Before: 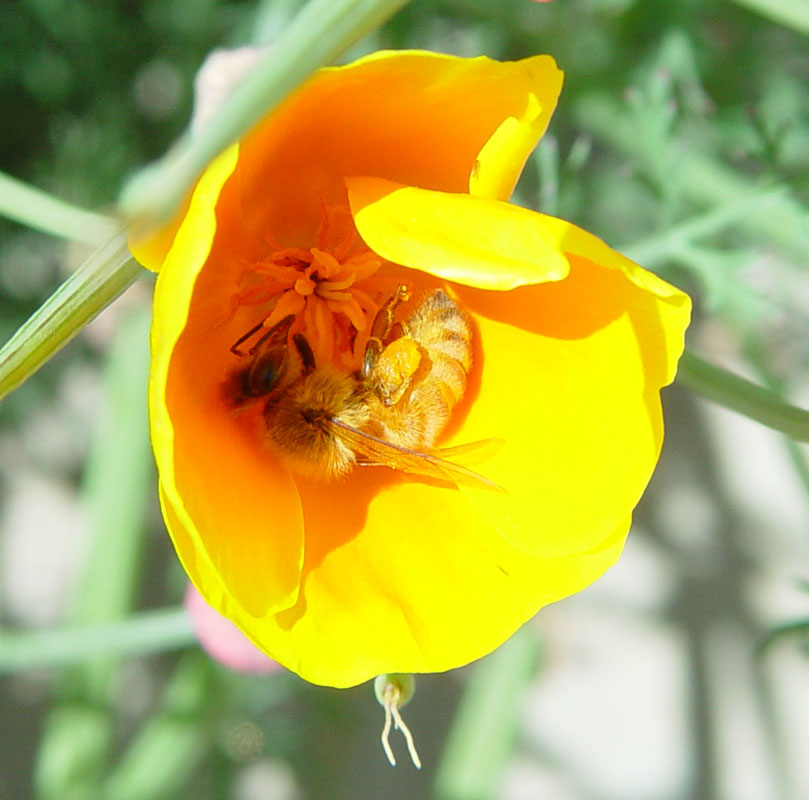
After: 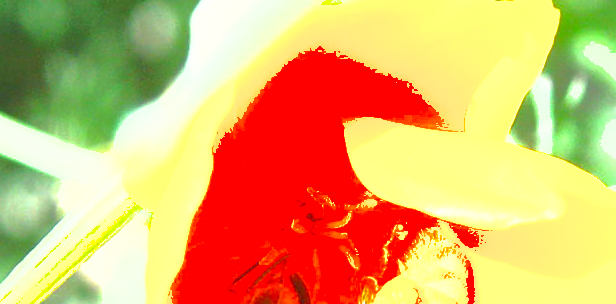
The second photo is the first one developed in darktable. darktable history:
shadows and highlights: on, module defaults
color zones: curves: ch0 [(0.224, 0.526) (0.75, 0.5)]; ch1 [(0.055, 0.526) (0.224, 0.761) (0.377, 0.526) (0.75, 0.5)]
crop: left 0.579%, top 7.627%, right 23.167%, bottom 54.275%
exposure: black level correction 0, exposure 1.675 EV, compensate exposure bias true, compensate highlight preservation false
